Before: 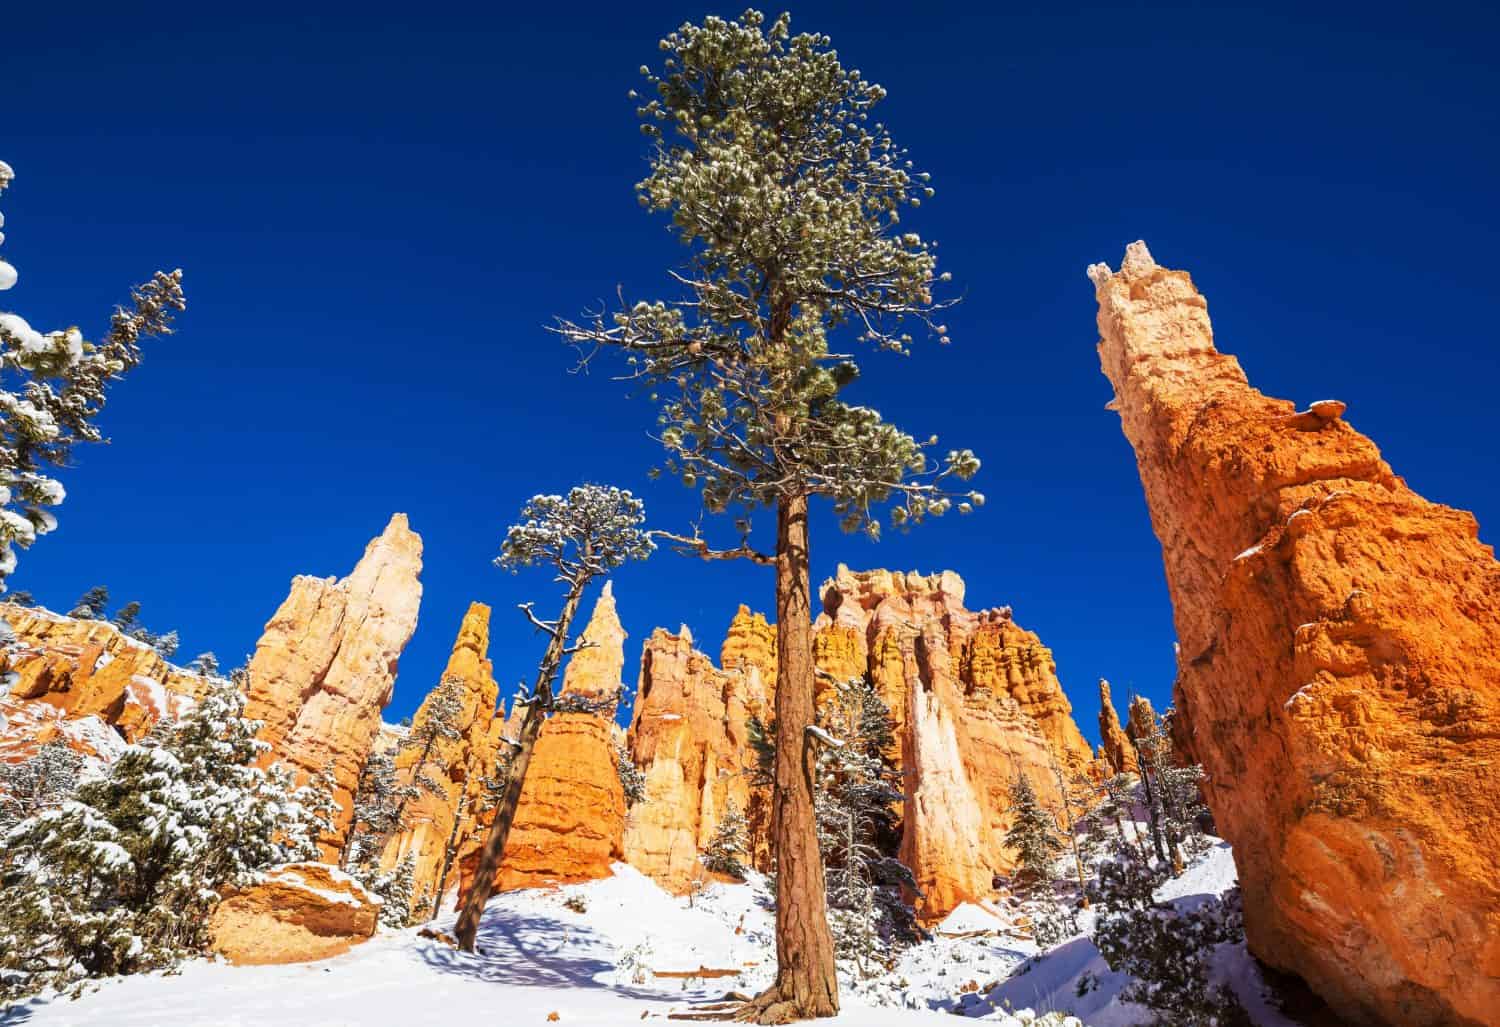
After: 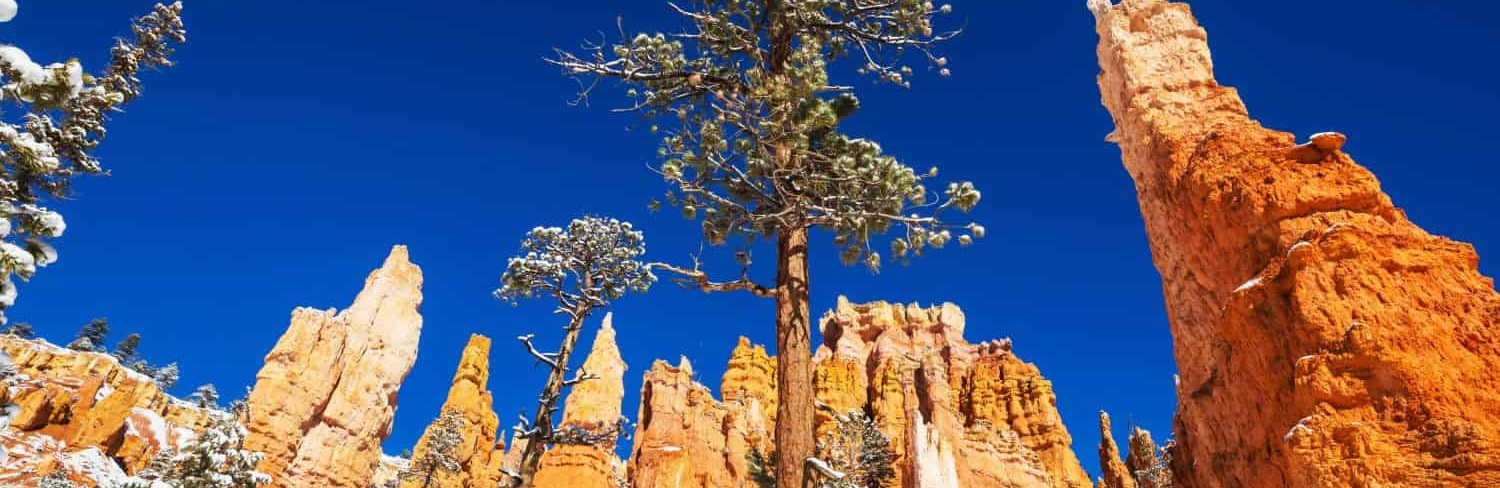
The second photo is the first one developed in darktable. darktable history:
crop and rotate: top 26.167%, bottom 26.255%
